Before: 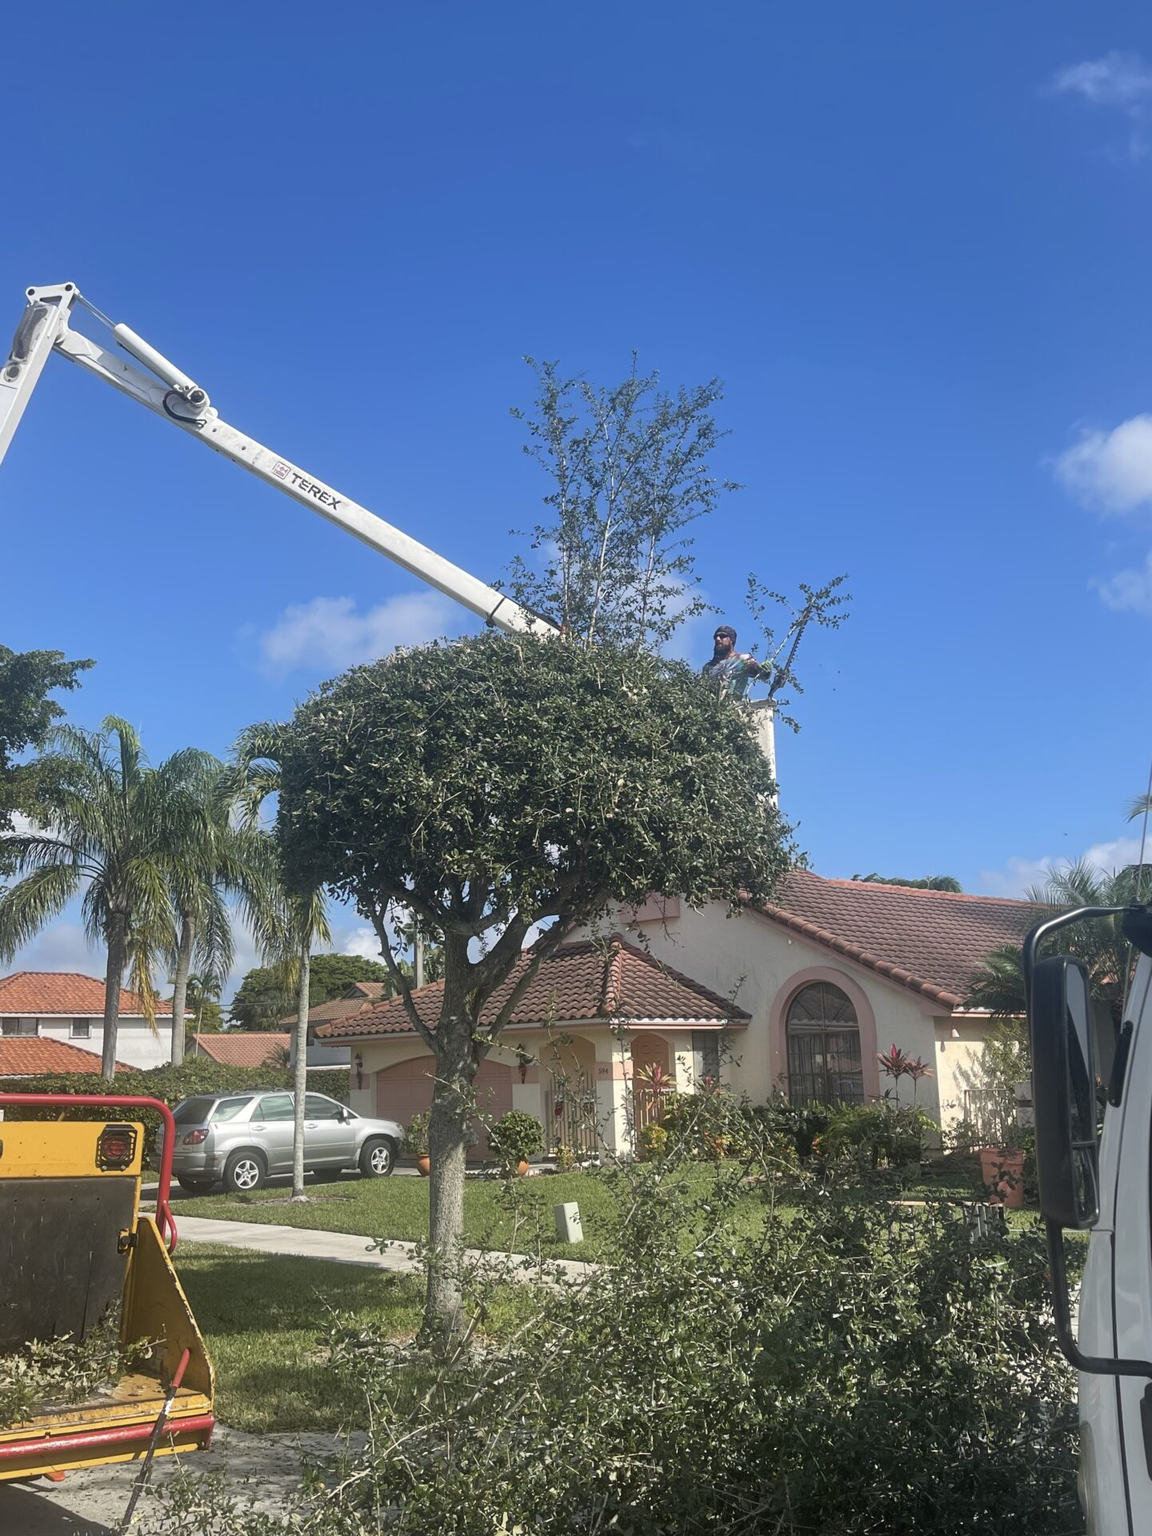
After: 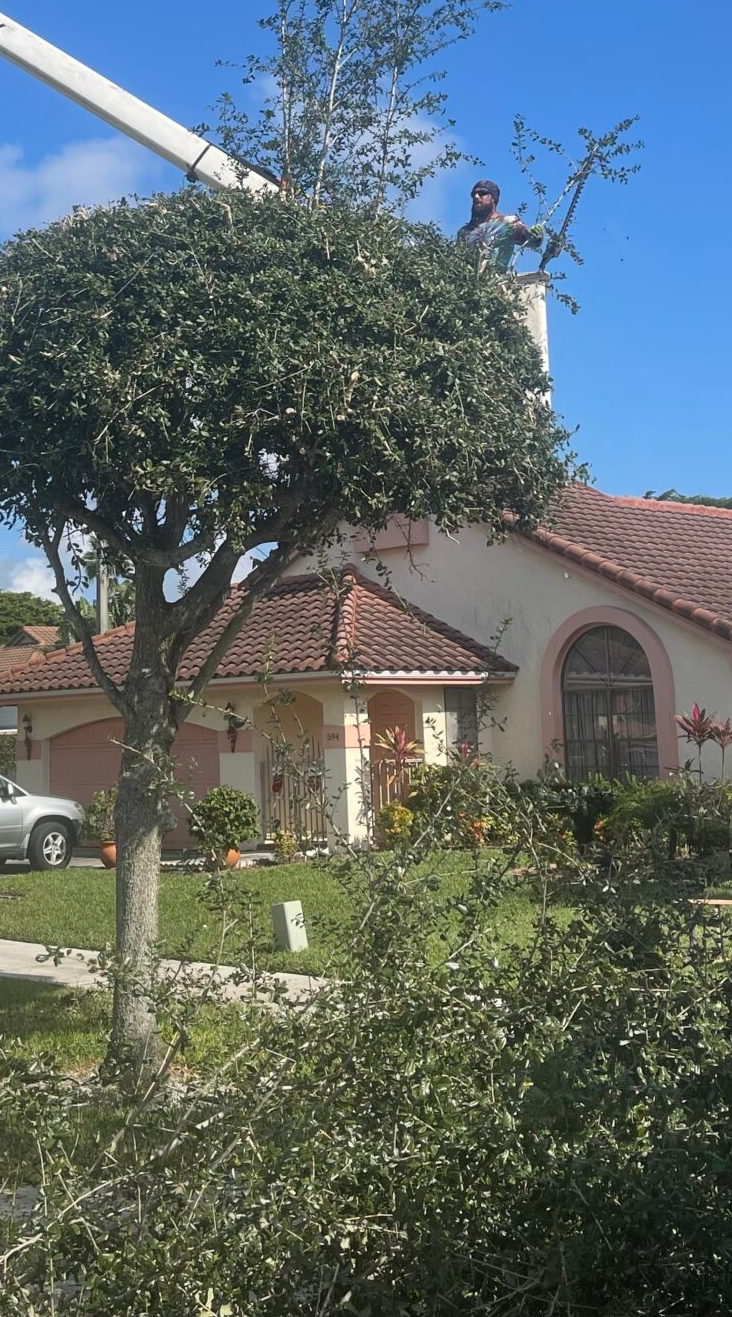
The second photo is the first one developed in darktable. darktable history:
crop and rotate: left 29.25%, top 31.397%, right 19.863%
